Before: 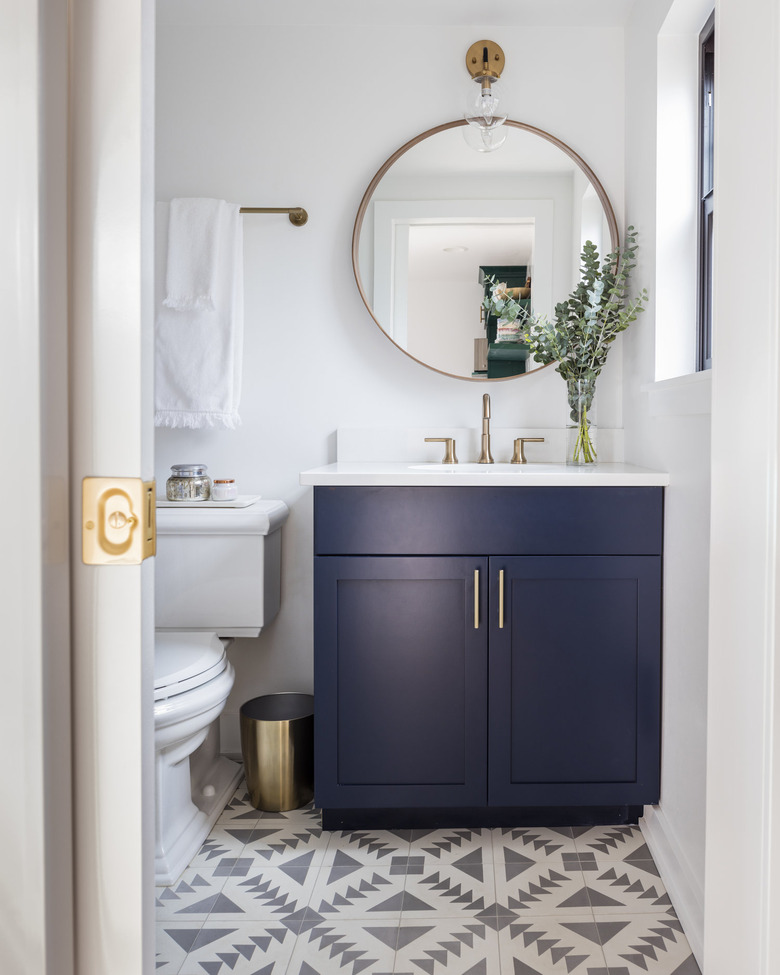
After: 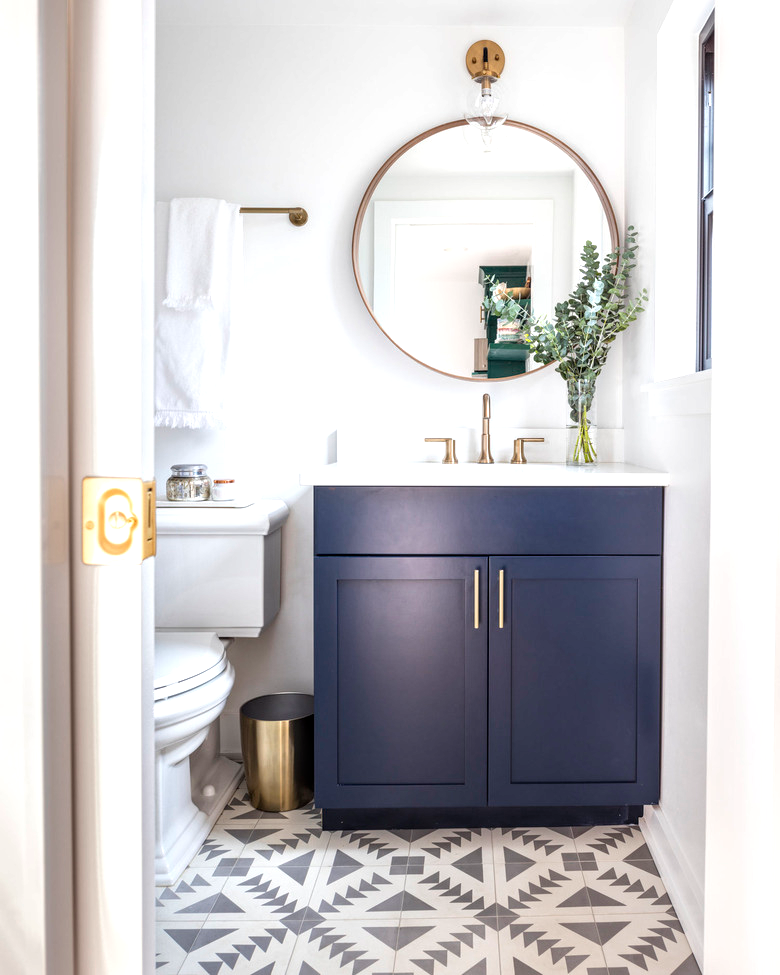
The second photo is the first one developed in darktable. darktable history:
exposure: exposure 0.601 EV, compensate highlight preservation false
local contrast: on, module defaults
